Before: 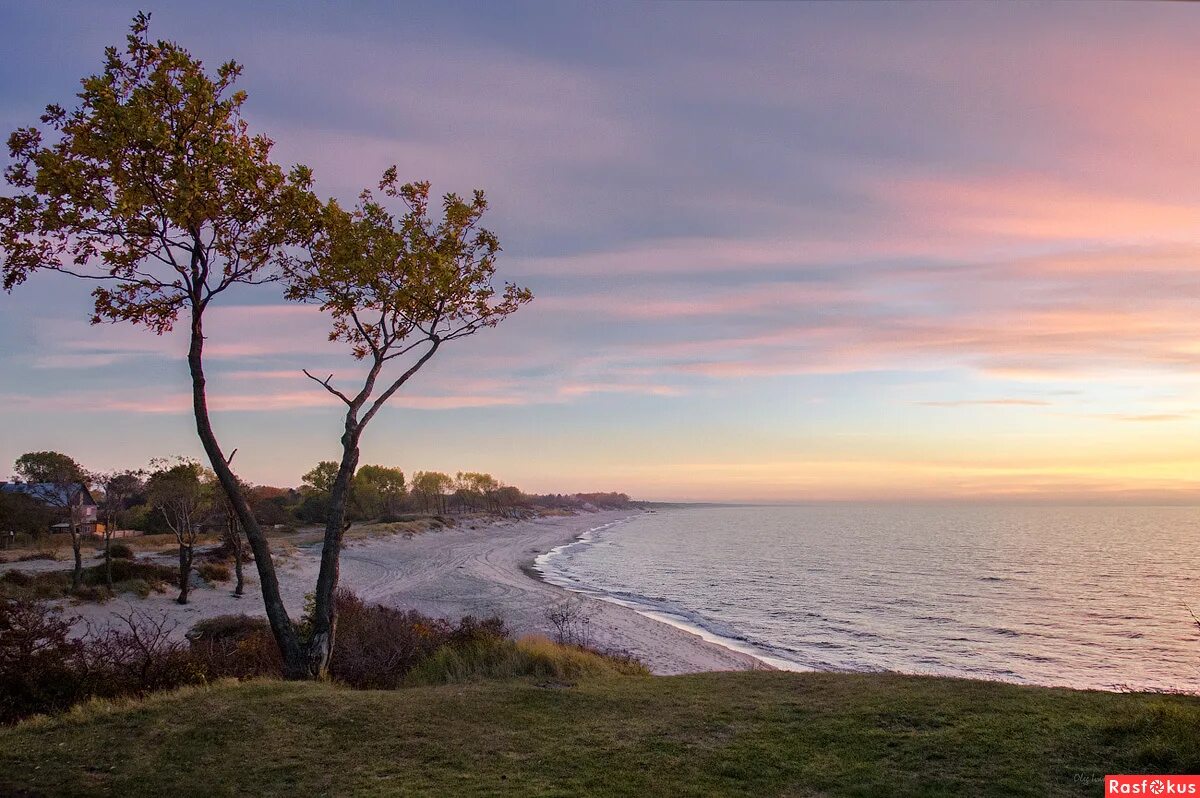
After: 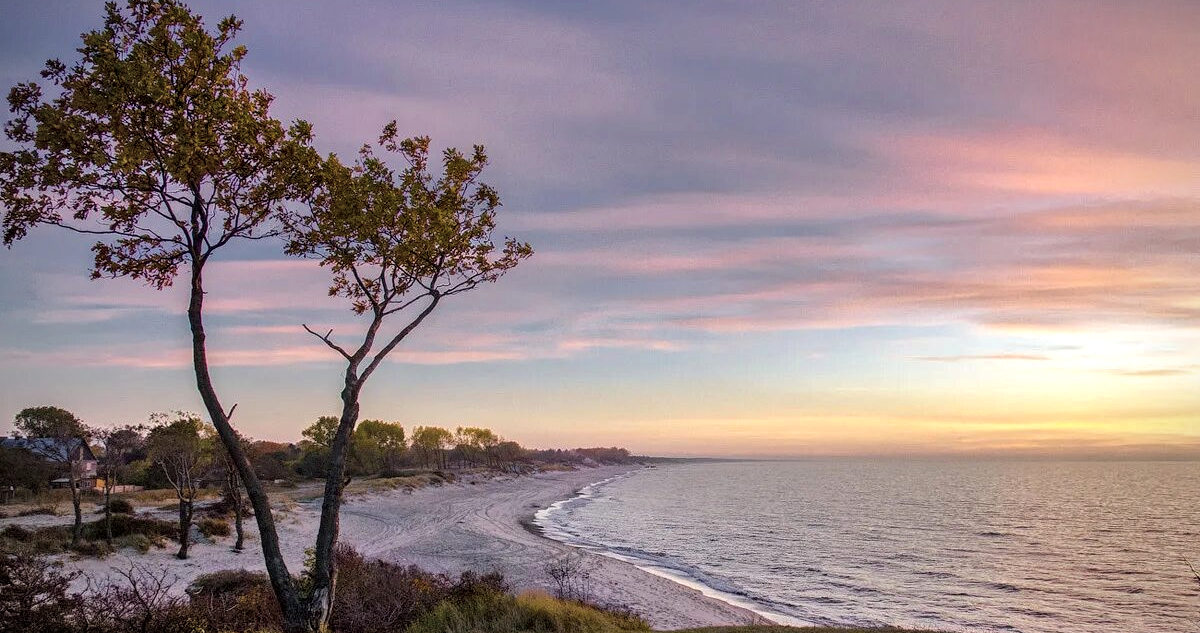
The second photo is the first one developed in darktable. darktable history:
local contrast: on, module defaults
crop and rotate: top 5.653%, bottom 15.003%
color balance rgb: perceptual saturation grading › global saturation 25.604%, global vibrance 50.42%
exposure: exposure 0.131 EV, compensate highlight preservation false
vignetting: fall-off radius 61.01%
color correction: highlights b* 0, saturation 0.596
shadows and highlights: shadows 49.07, highlights -41.95, soften with gaussian
